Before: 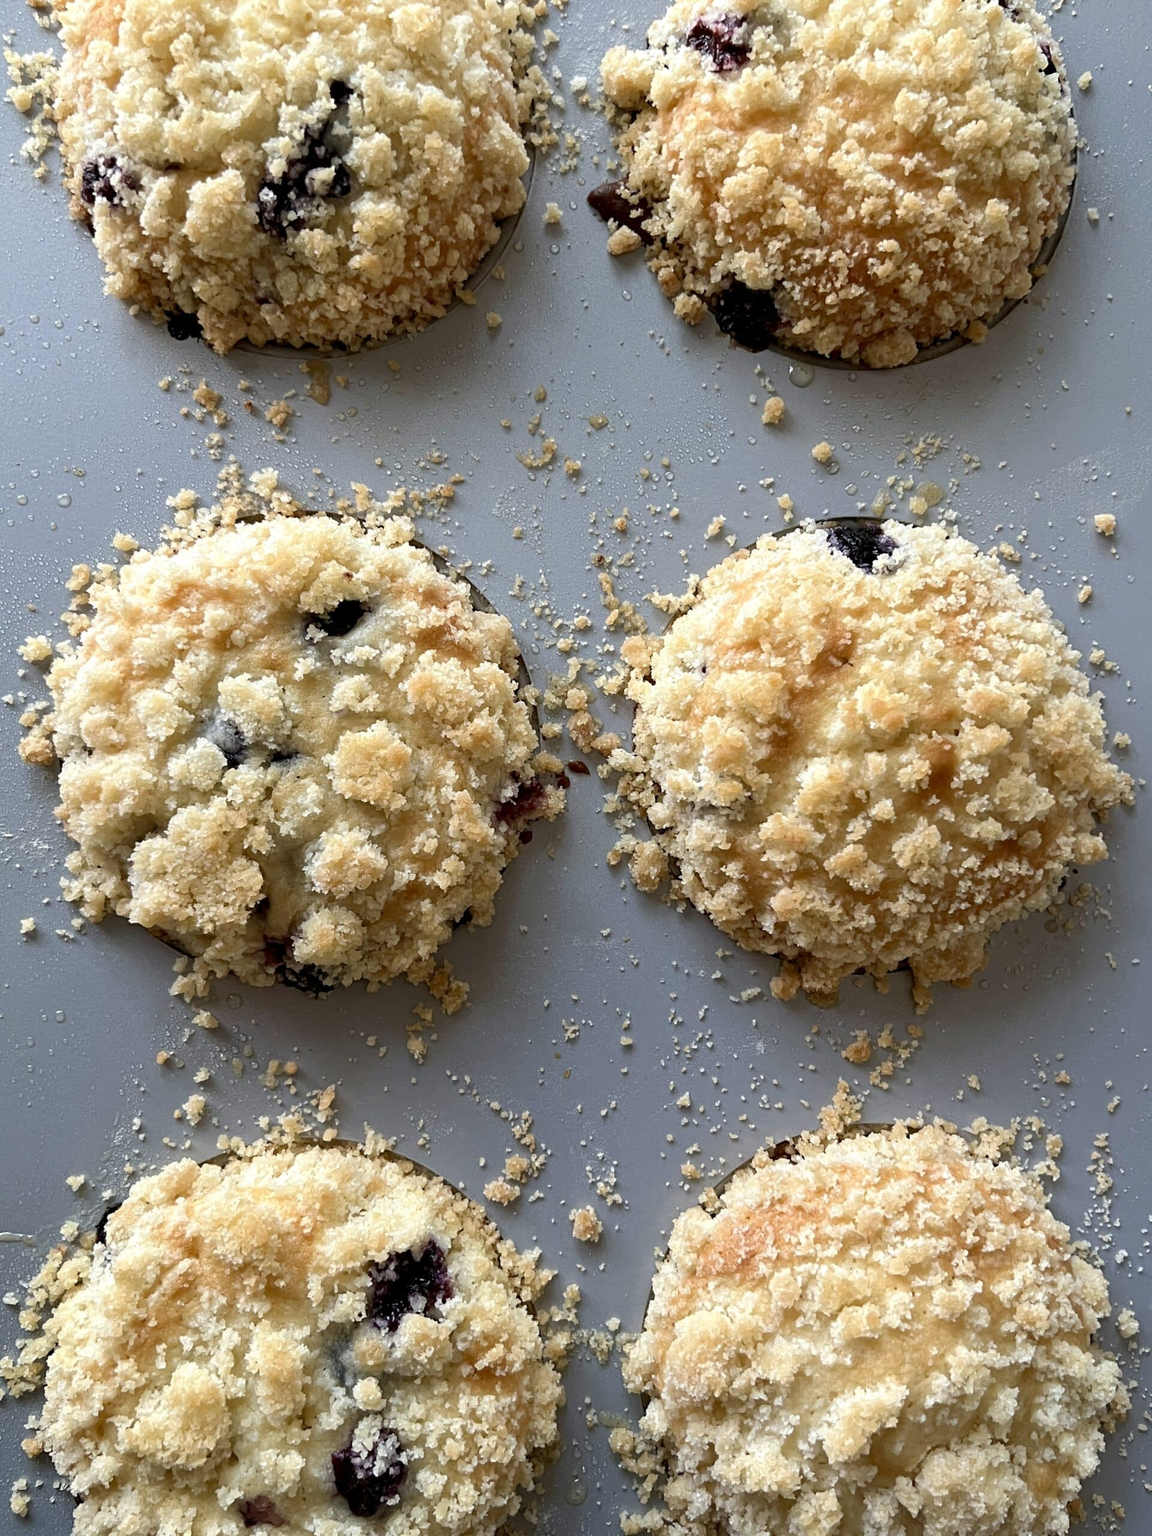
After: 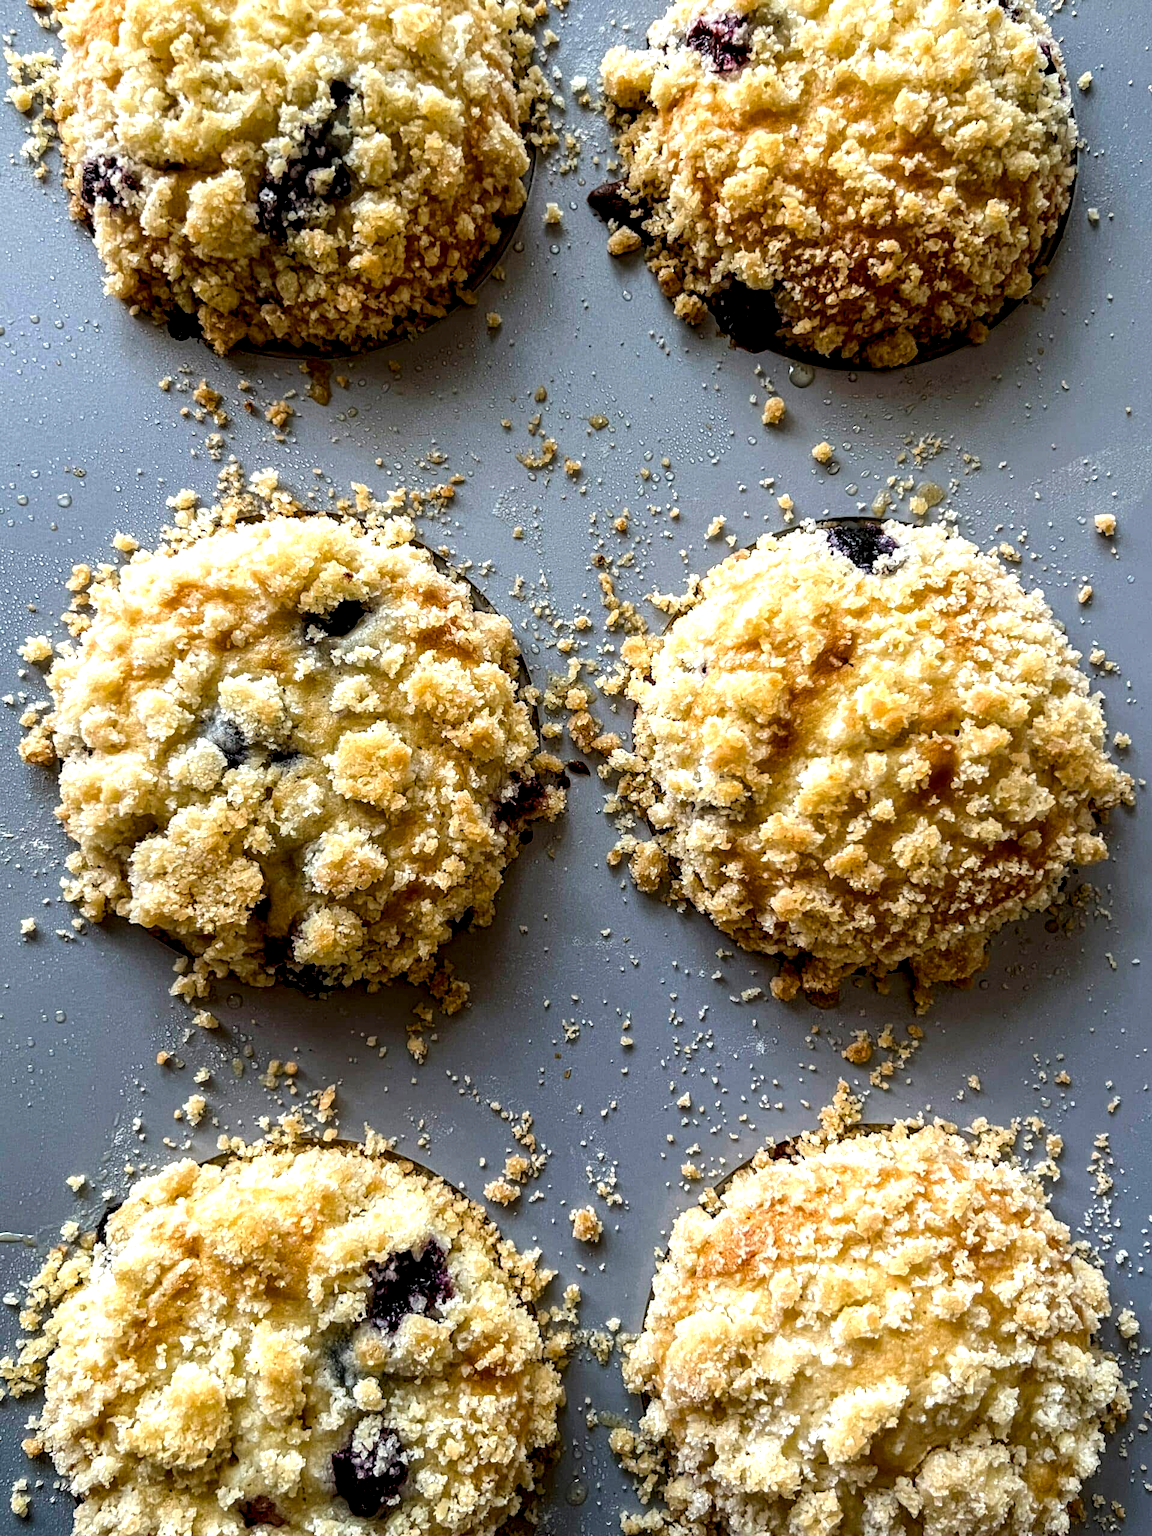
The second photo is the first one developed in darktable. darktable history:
color balance rgb: perceptual saturation grading › global saturation 25%, global vibrance 20%
local contrast: highlights 19%, detail 186%
